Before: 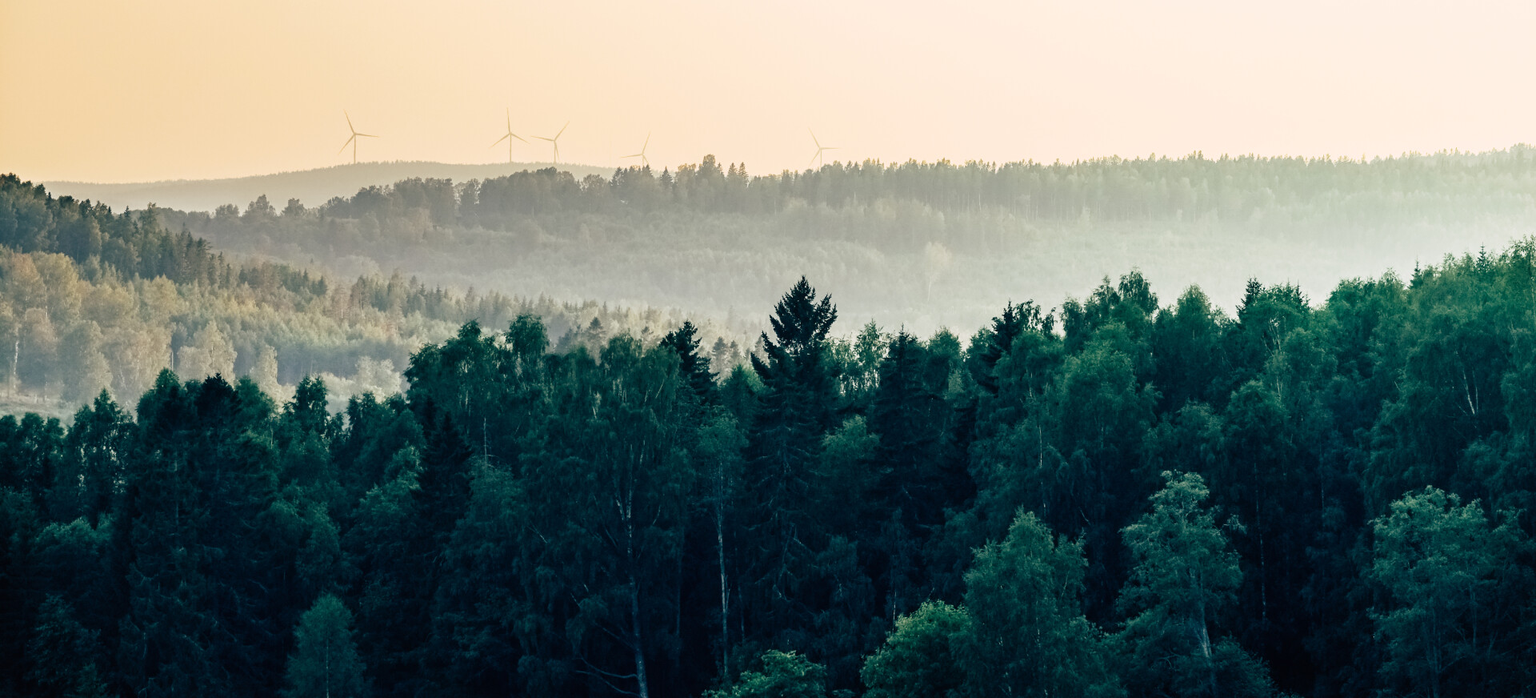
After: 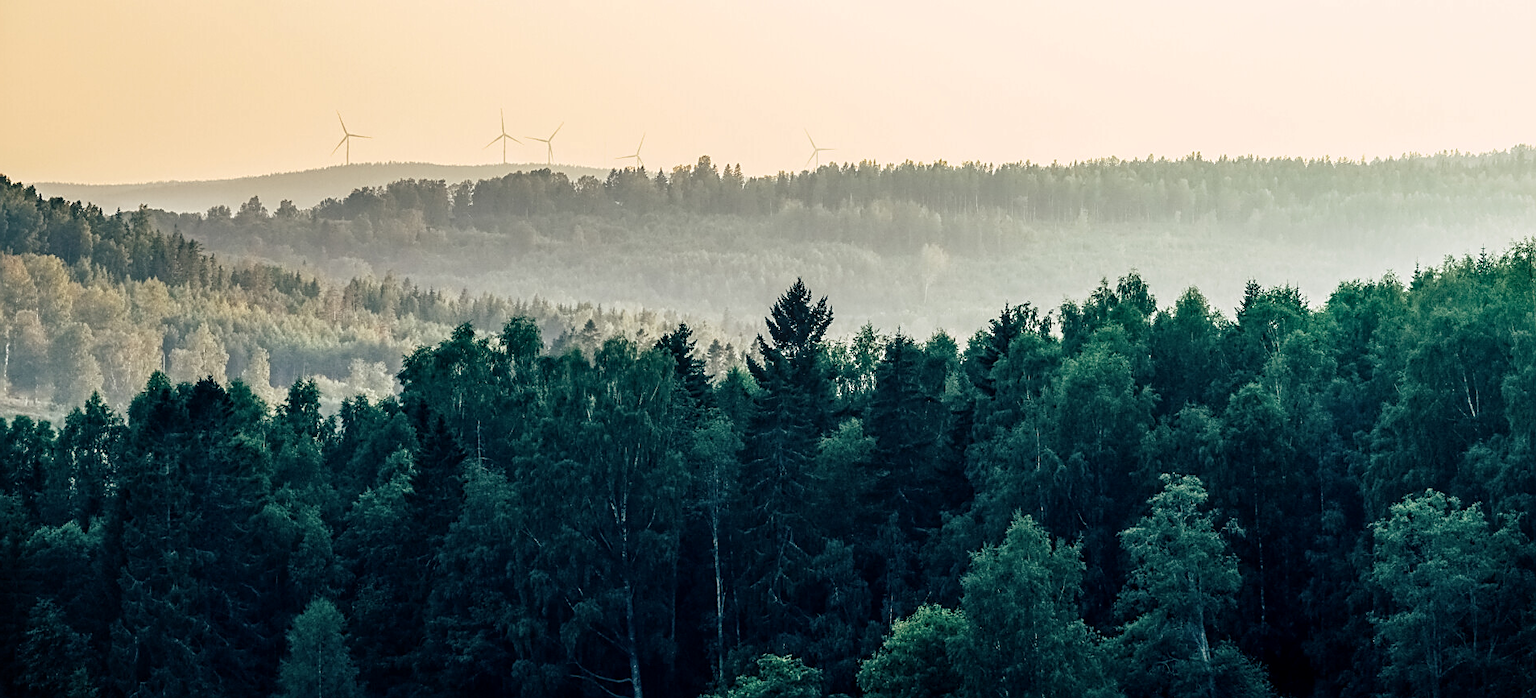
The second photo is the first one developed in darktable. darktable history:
sharpen: on, module defaults
local contrast: detail 130%
crop and rotate: left 0.637%, top 0.133%, bottom 0.38%
